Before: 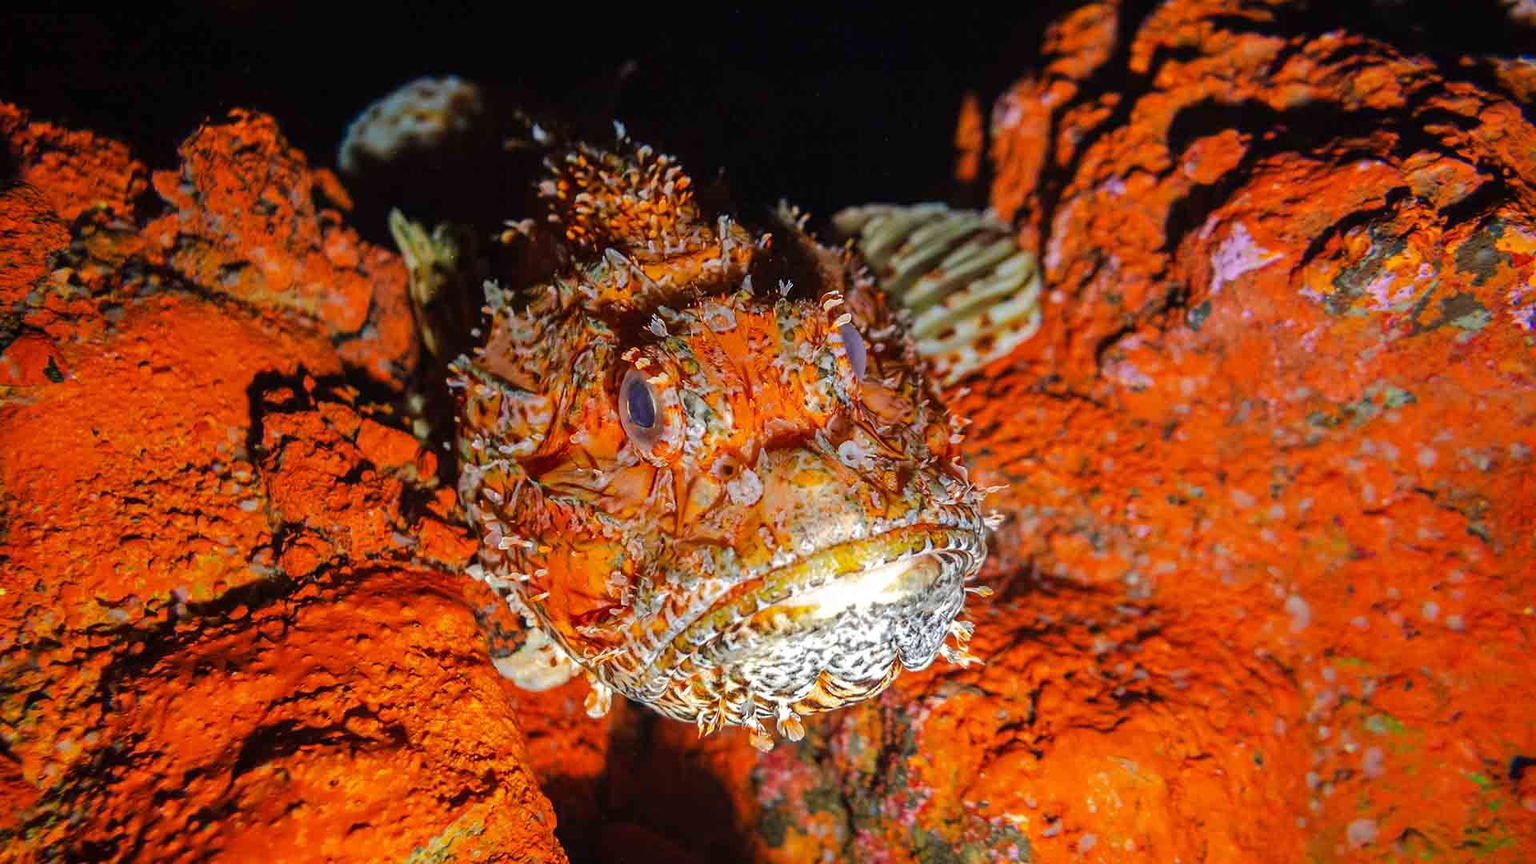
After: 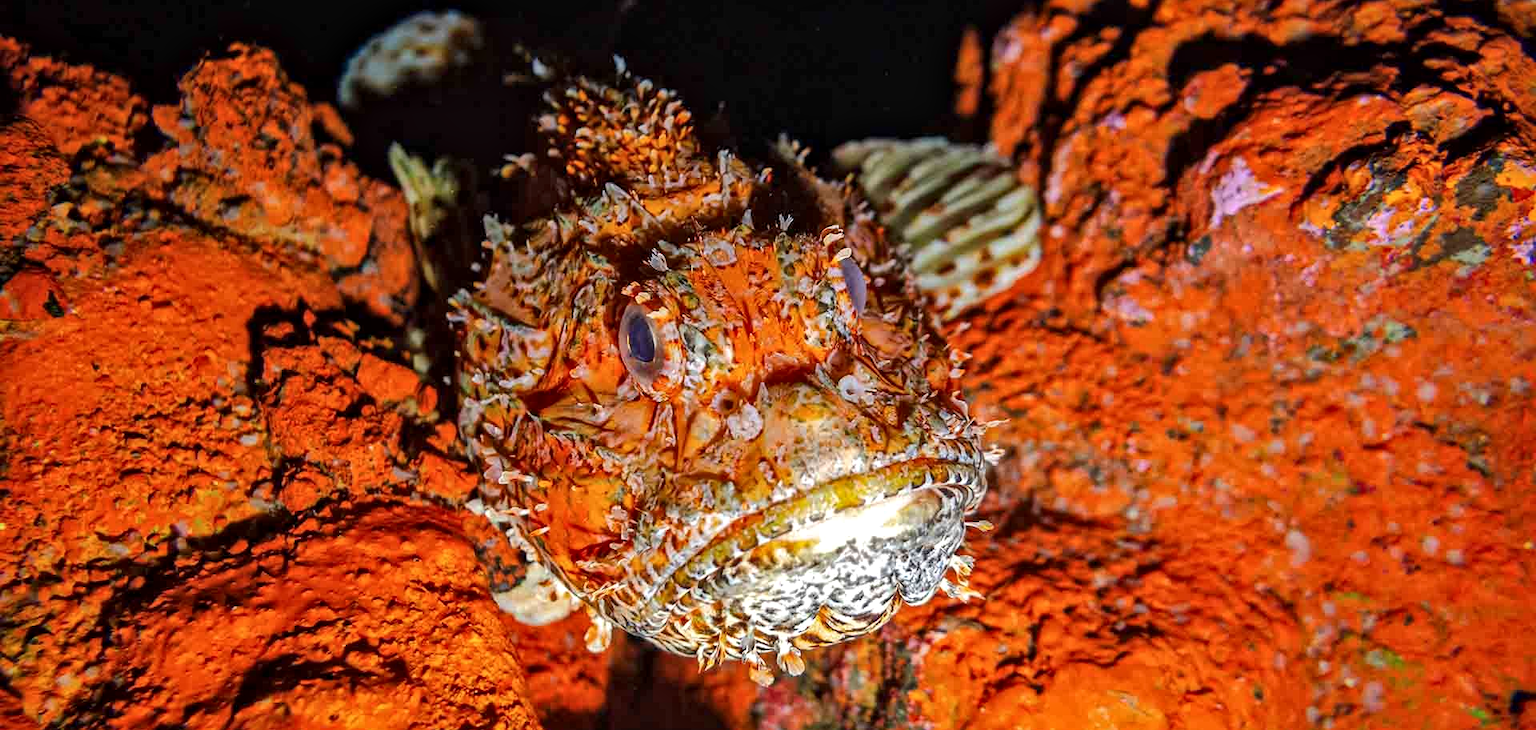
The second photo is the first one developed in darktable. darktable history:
crop: top 7.617%, bottom 7.808%
local contrast: mode bilateral grid, contrast 21, coarseness 20, detail 150%, midtone range 0.2
